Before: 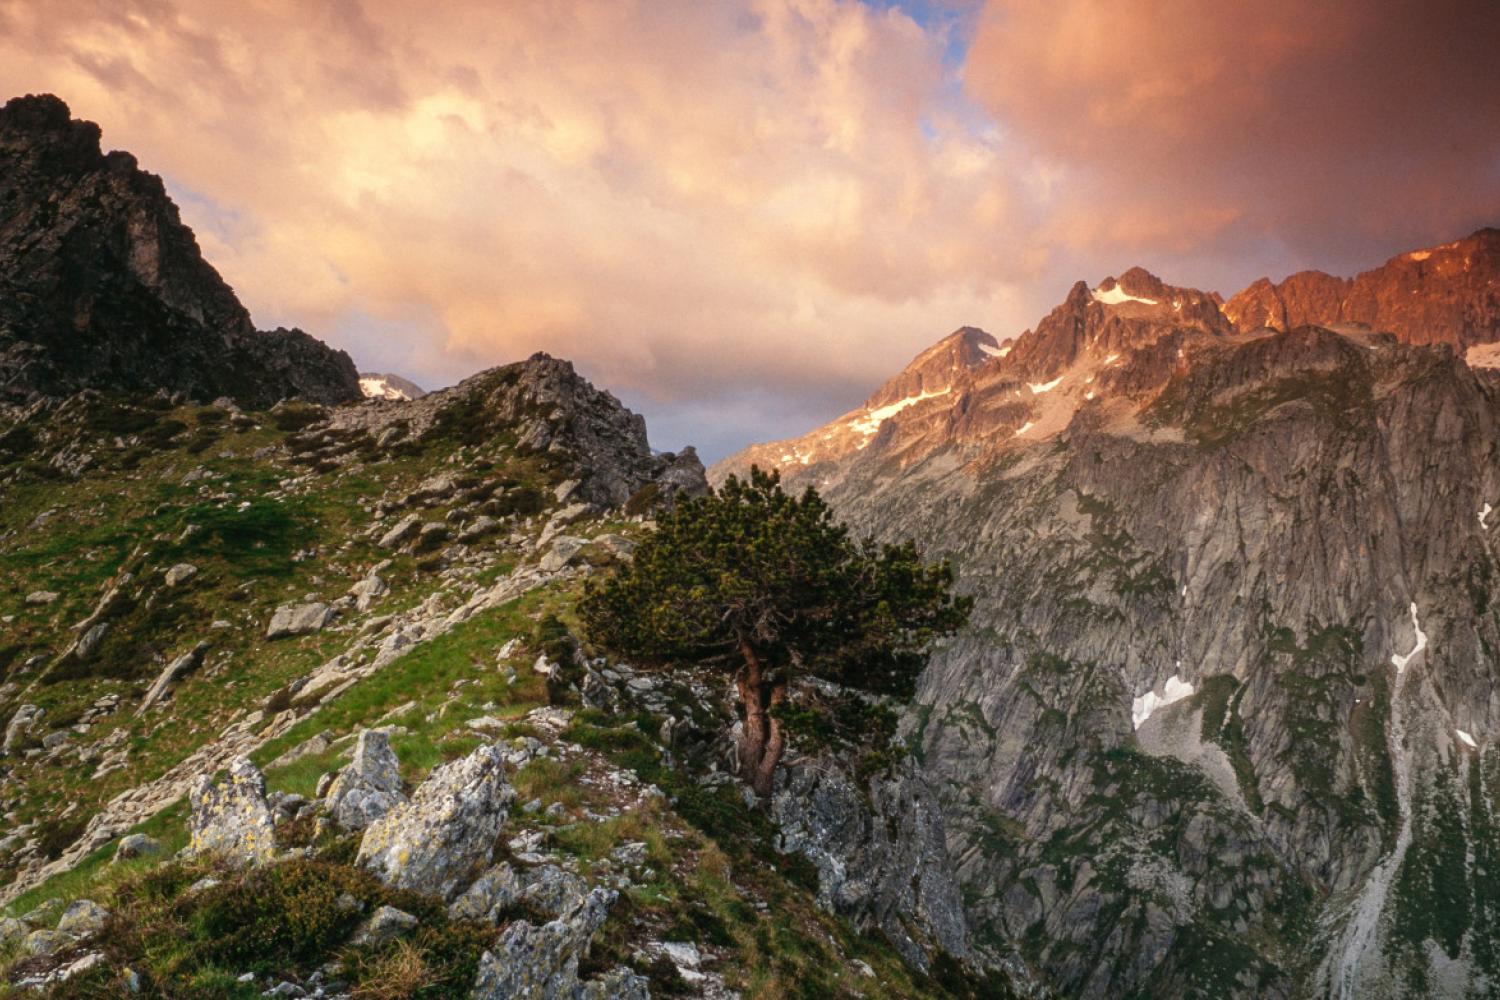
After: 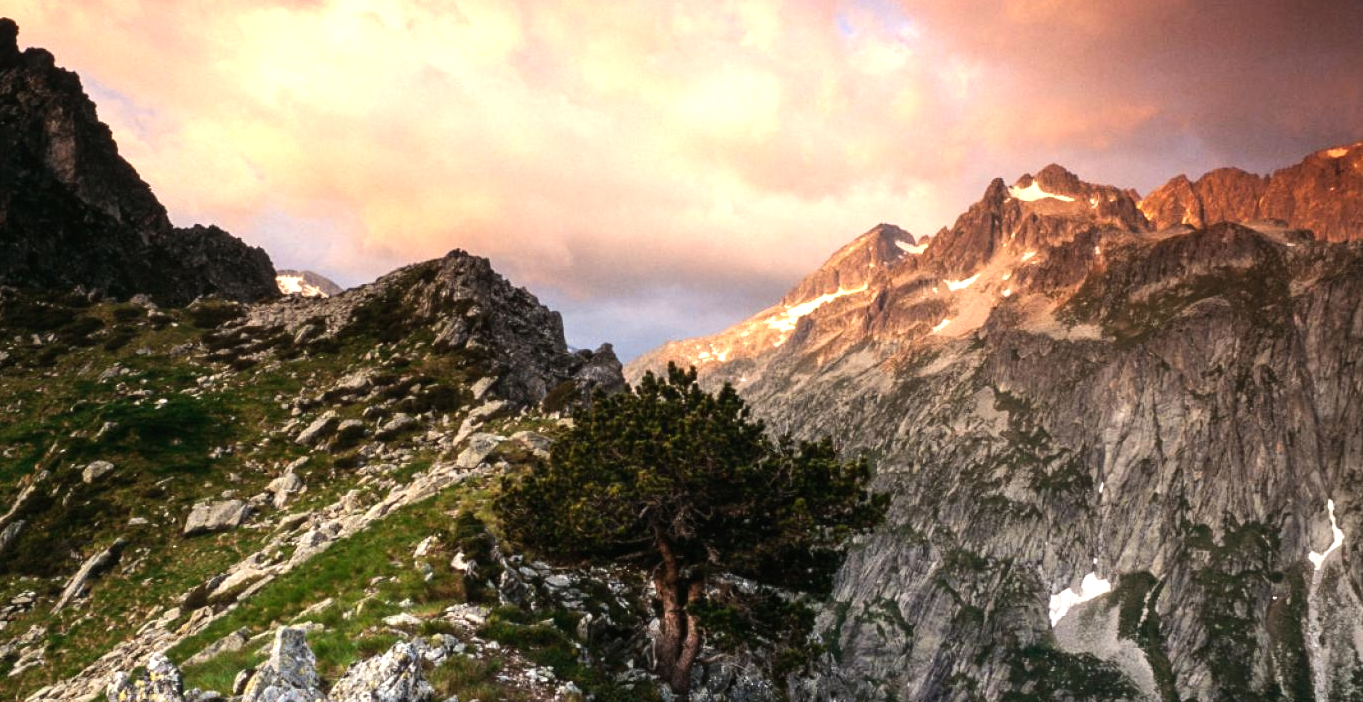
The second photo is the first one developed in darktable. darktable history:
crop: left 5.596%, top 10.314%, right 3.534%, bottom 19.395%
tone equalizer: -8 EV -0.75 EV, -7 EV -0.7 EV, -6 EV -0.6 EV, -5 EV -0.4 EV, -3 EV 0.4 EV, -2 EV 0.6 EV, -1 EV 0.7 EV, +0 EV 0.75 EV, edges refinement/feathering 500, mask exposure compensation -1.57 EV, preserve details no
